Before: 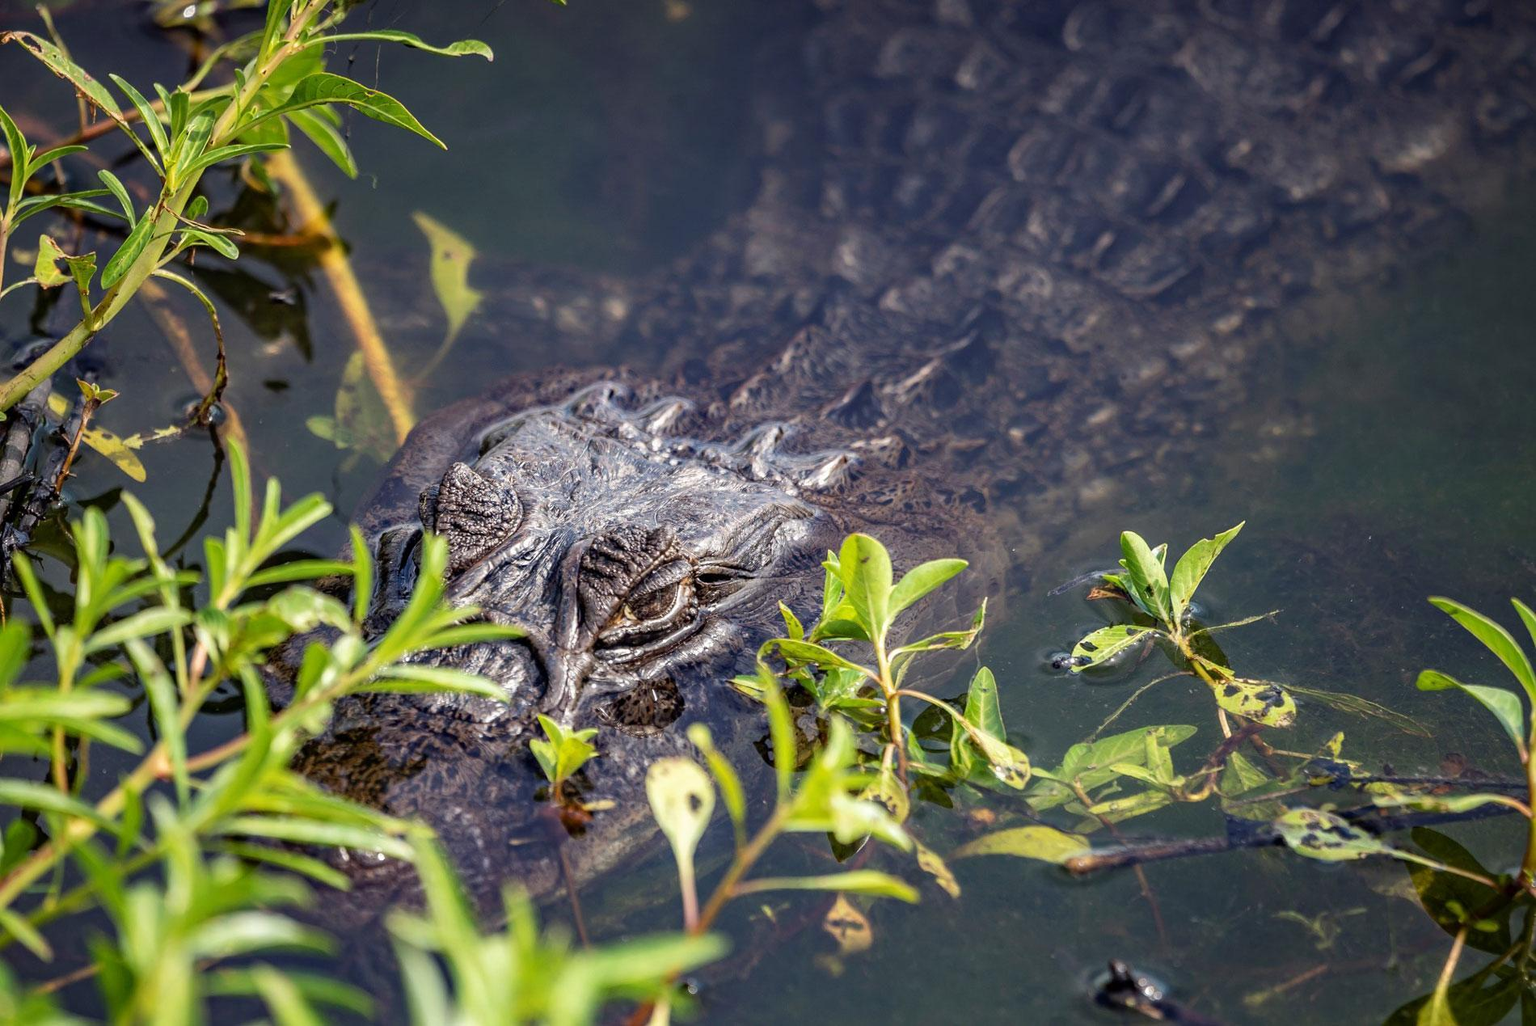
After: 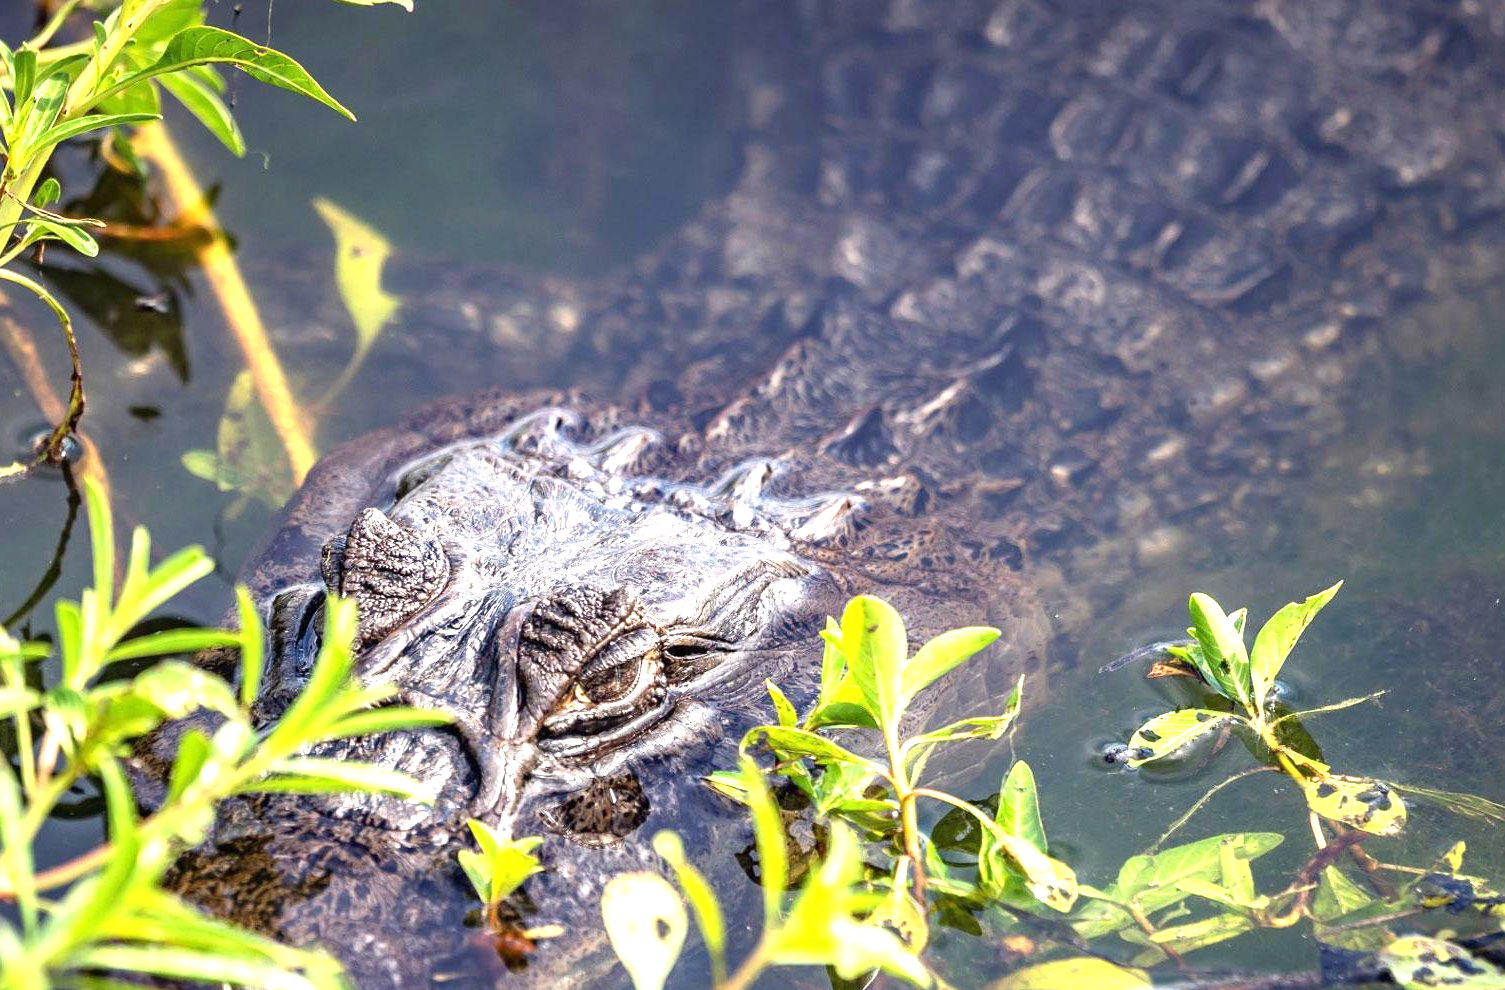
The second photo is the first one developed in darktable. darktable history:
crop and rotate: left 10.443%, top 5.069%, right 10.321%, bottom 16.856%
exposure: black level correction 0, exposure 1.199 EV, compensate highlight preservation false
